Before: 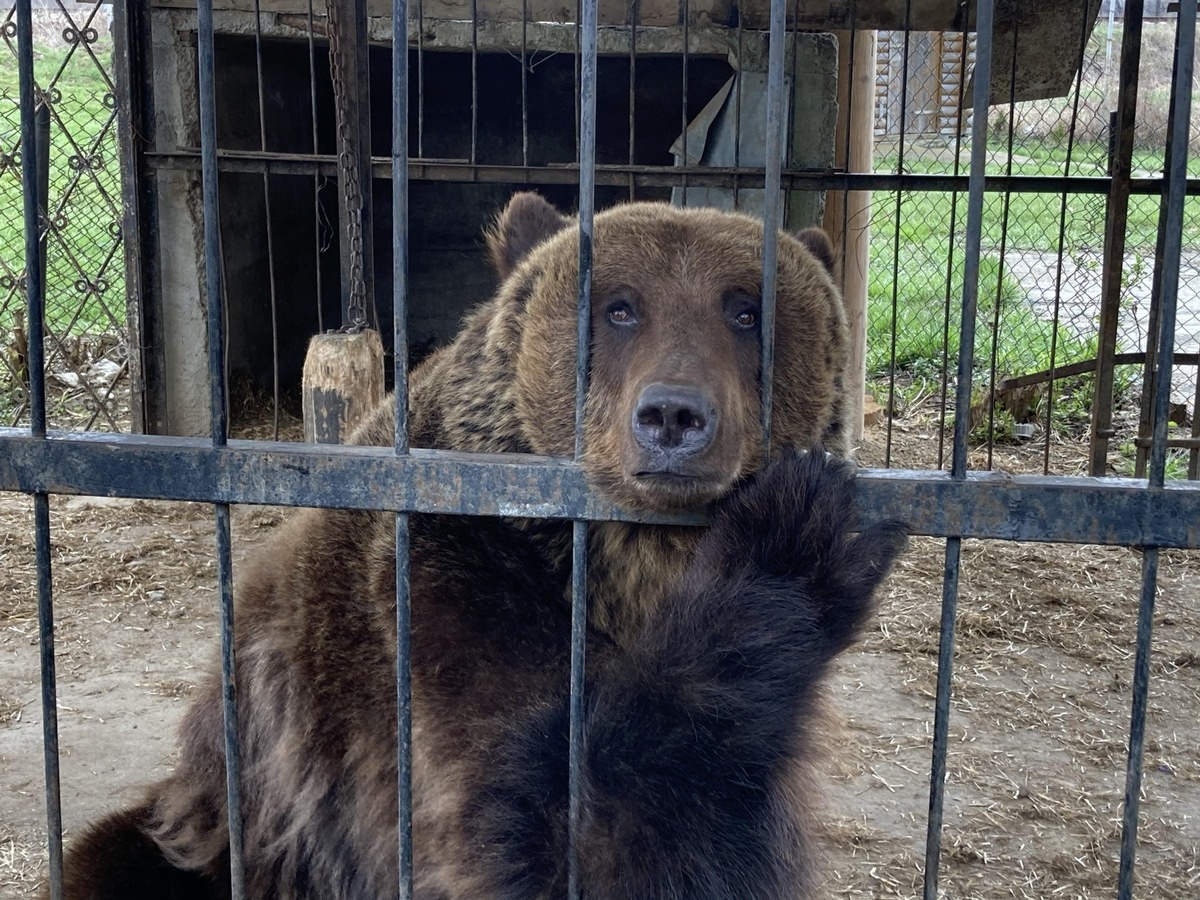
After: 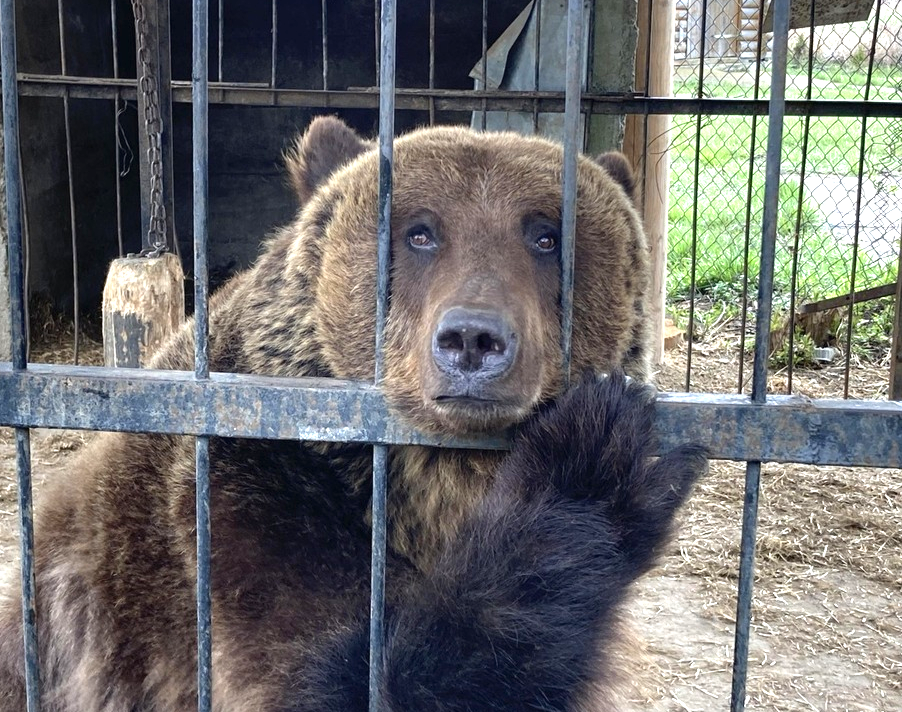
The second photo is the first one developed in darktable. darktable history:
crop: left 16.694%, top 8.445%, right 8.119%, bottom 12.425%
exposure: black level correction 0, exposure 1 EV, compensate highlight preservation false
